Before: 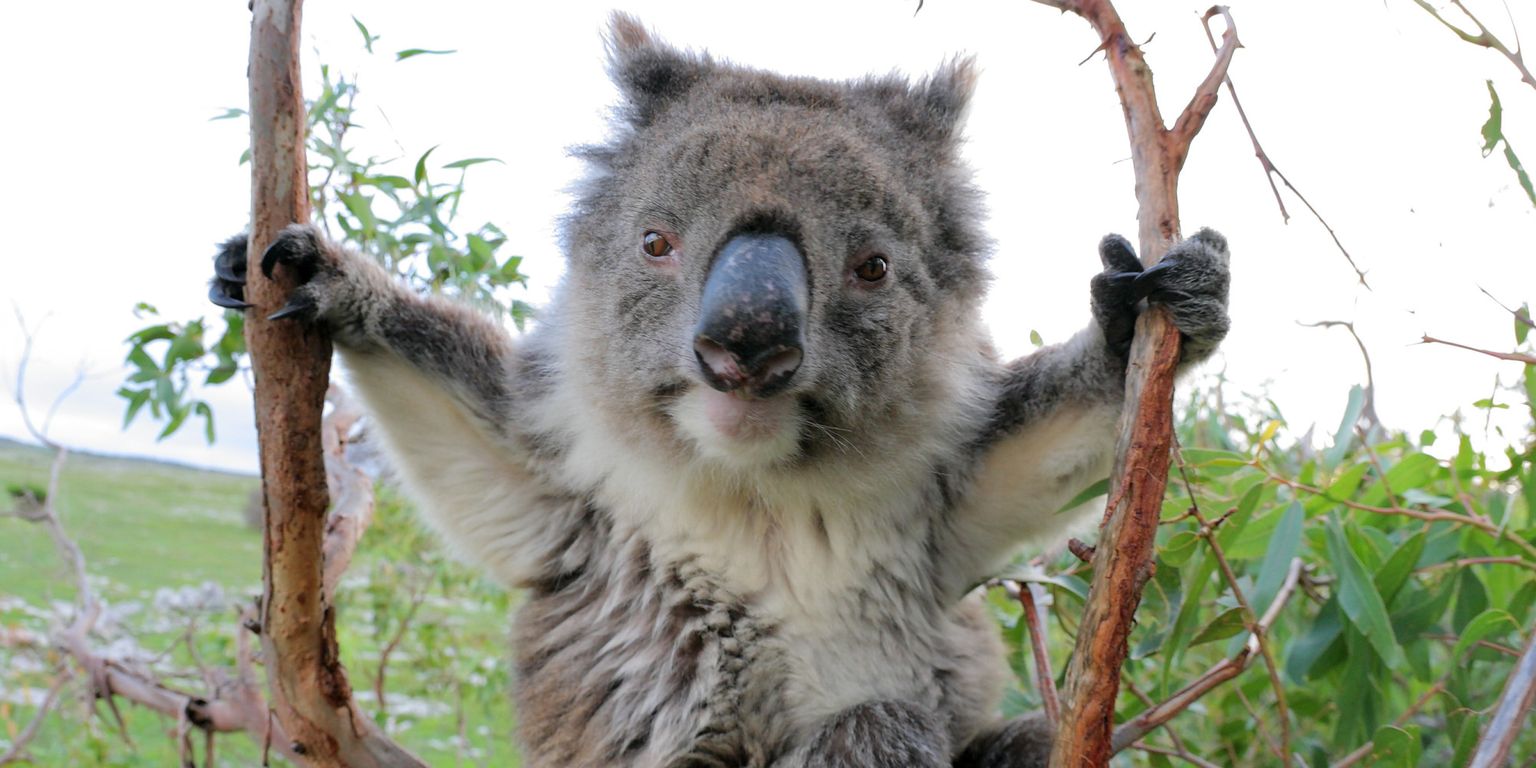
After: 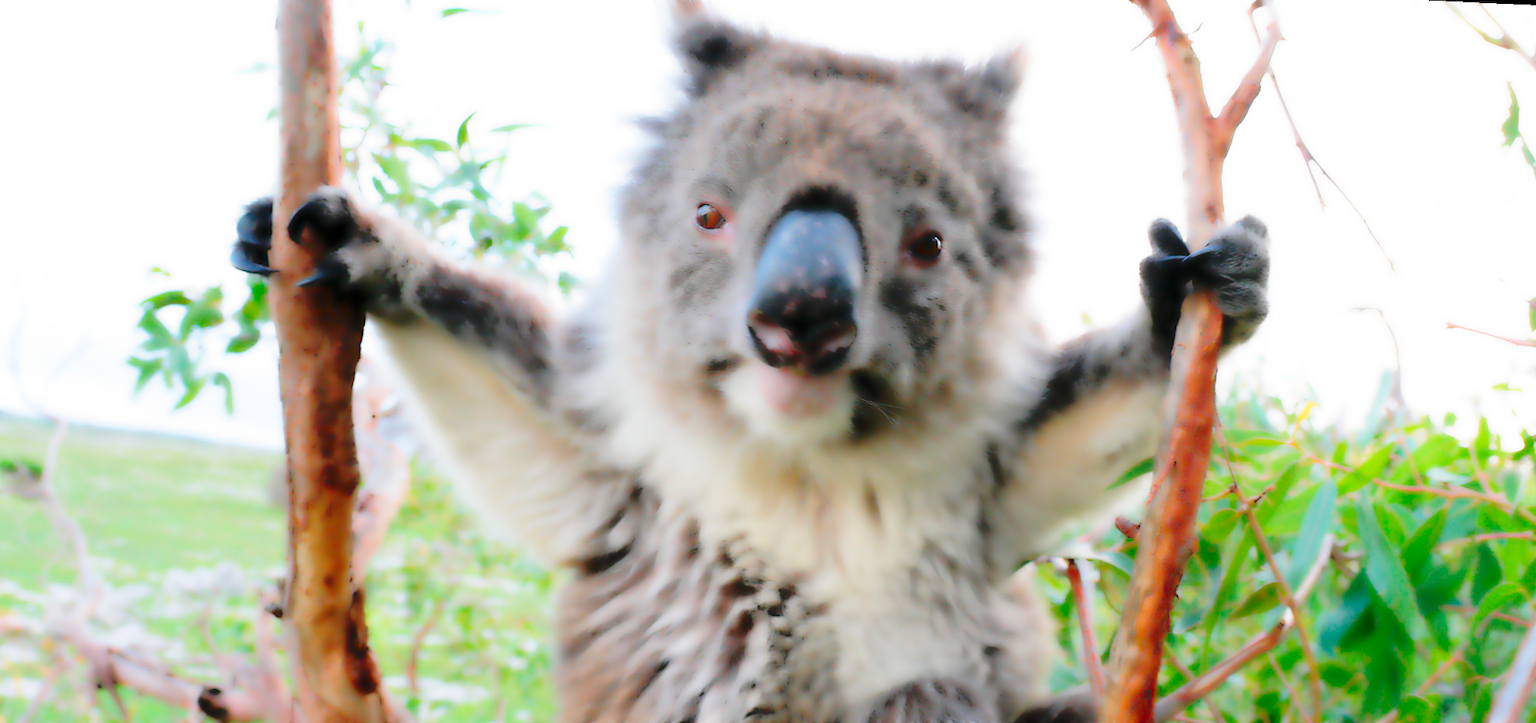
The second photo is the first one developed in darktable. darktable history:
base curve: curves: ch0 [(0, 0) (0.028, 0.03) (0.121, 0.232) (0.46, 0.748) (0.859, 0.968) (1, 1)], preserve colors none
lowpass: radius 4, soften with bilateral filter, unbound 0
rotate and perspective: rotation 0.679°, lens shift (horizontal) 0.136, crop left 0.009, crop right 0.991, crop top 0.078, crop bottom 0.95
